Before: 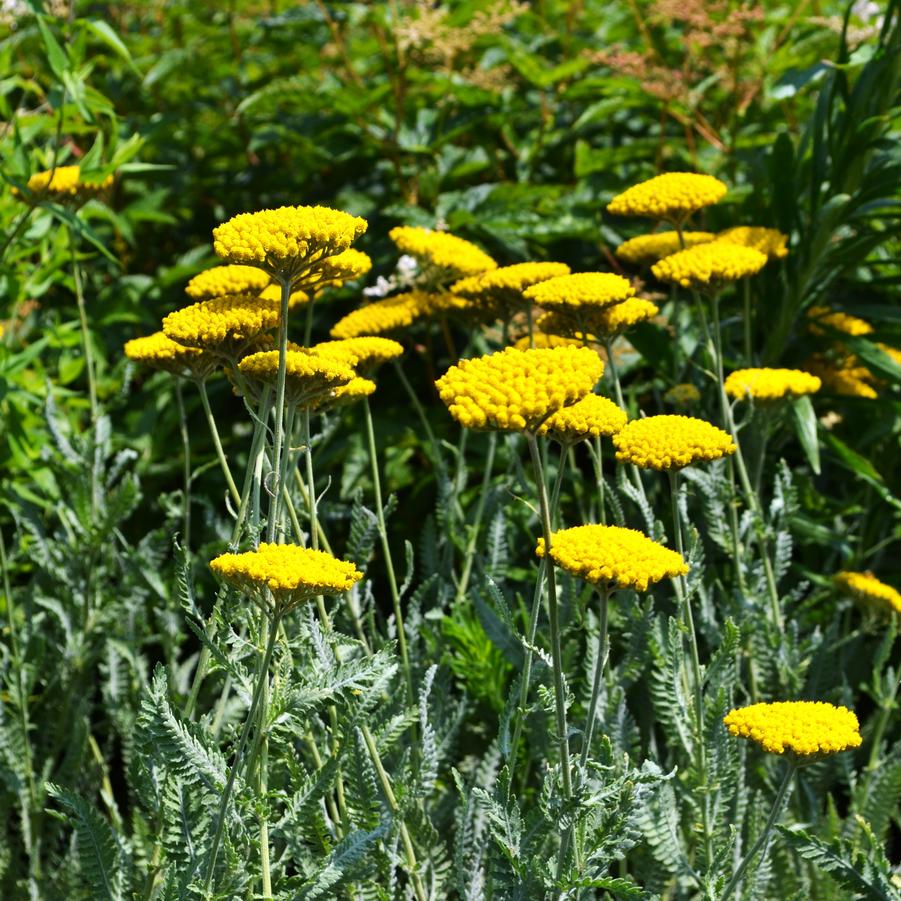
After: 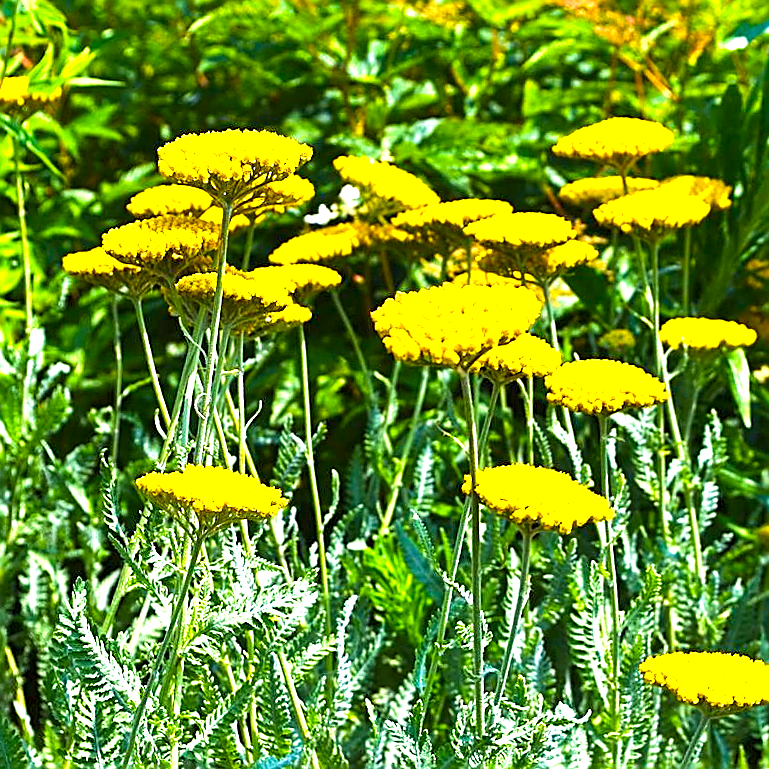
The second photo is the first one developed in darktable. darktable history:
color balance rgb: linear chroma grading › global chroma 15%, perceptual saturation grading › global saturation 30%
exposure: black level correction 0, exposure 1.45 EV, compensate exposure bias true, compensate highlight preservation false
sharpen: radius 1.685, amount 1.294
velvia: on, module defaults
crop and rotate: angle -3.27°, left 5.211%, top 5.211%, right 4.607%, bottom 4.607%
white balance: red 0.988, blue 1.017
